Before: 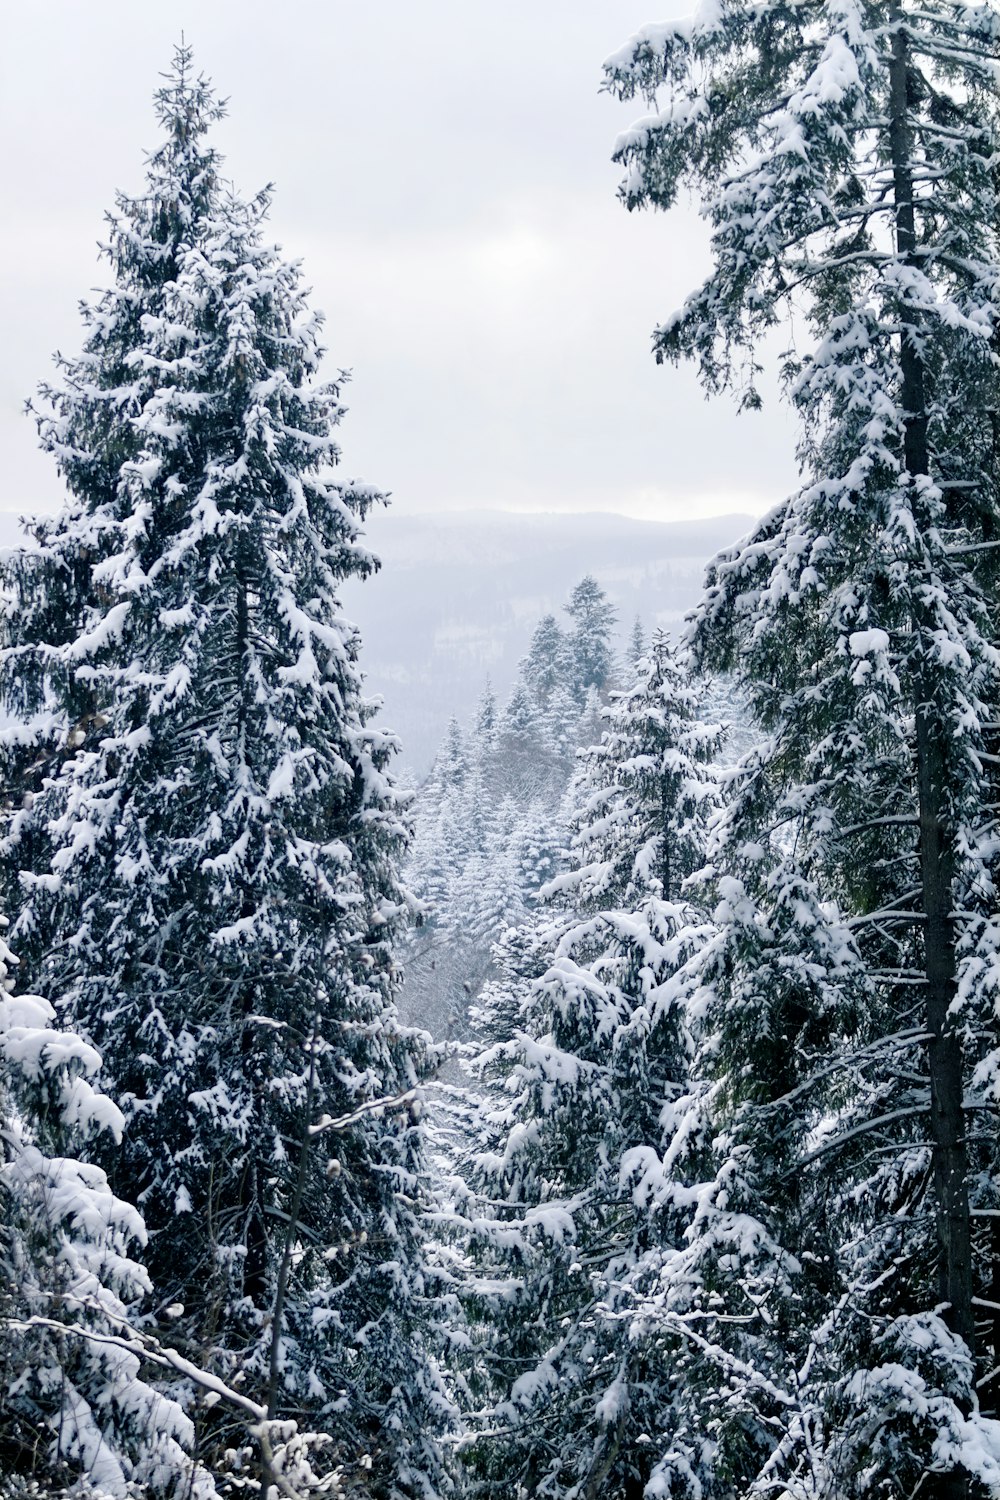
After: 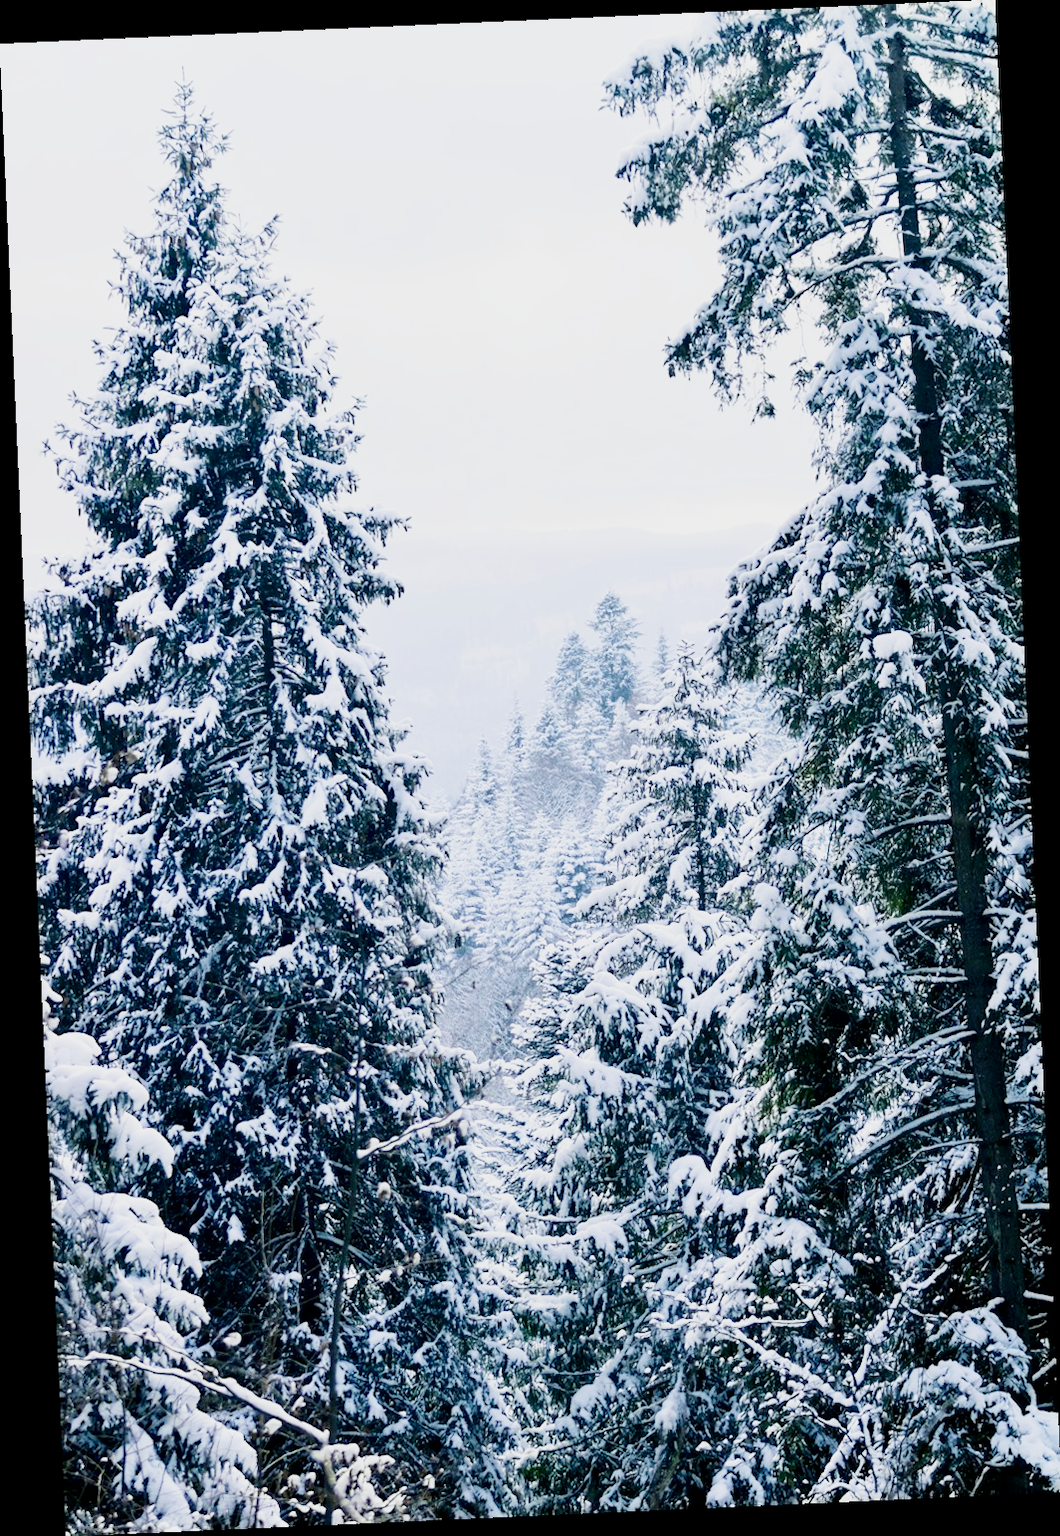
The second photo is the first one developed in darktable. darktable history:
contrast brightness saturation: contrast 0.19, brightness -0.11, saturation 0.21
filmic rgb: black relative exposure -13 EV, threshold 3 EV, target white luminance 85%, hardness 6.3, latitude 42.11%, contrast 0.858, shadows ↔ highlights balance 8.63%, color science v4 (2020), enable highlight reconstruction true
rotate and perspective: rotation -2.56°, automatic cropping off
exposure: black level correction 0, exposure 1 EV, compensate exposure bias true, compensate highlight preservation false
